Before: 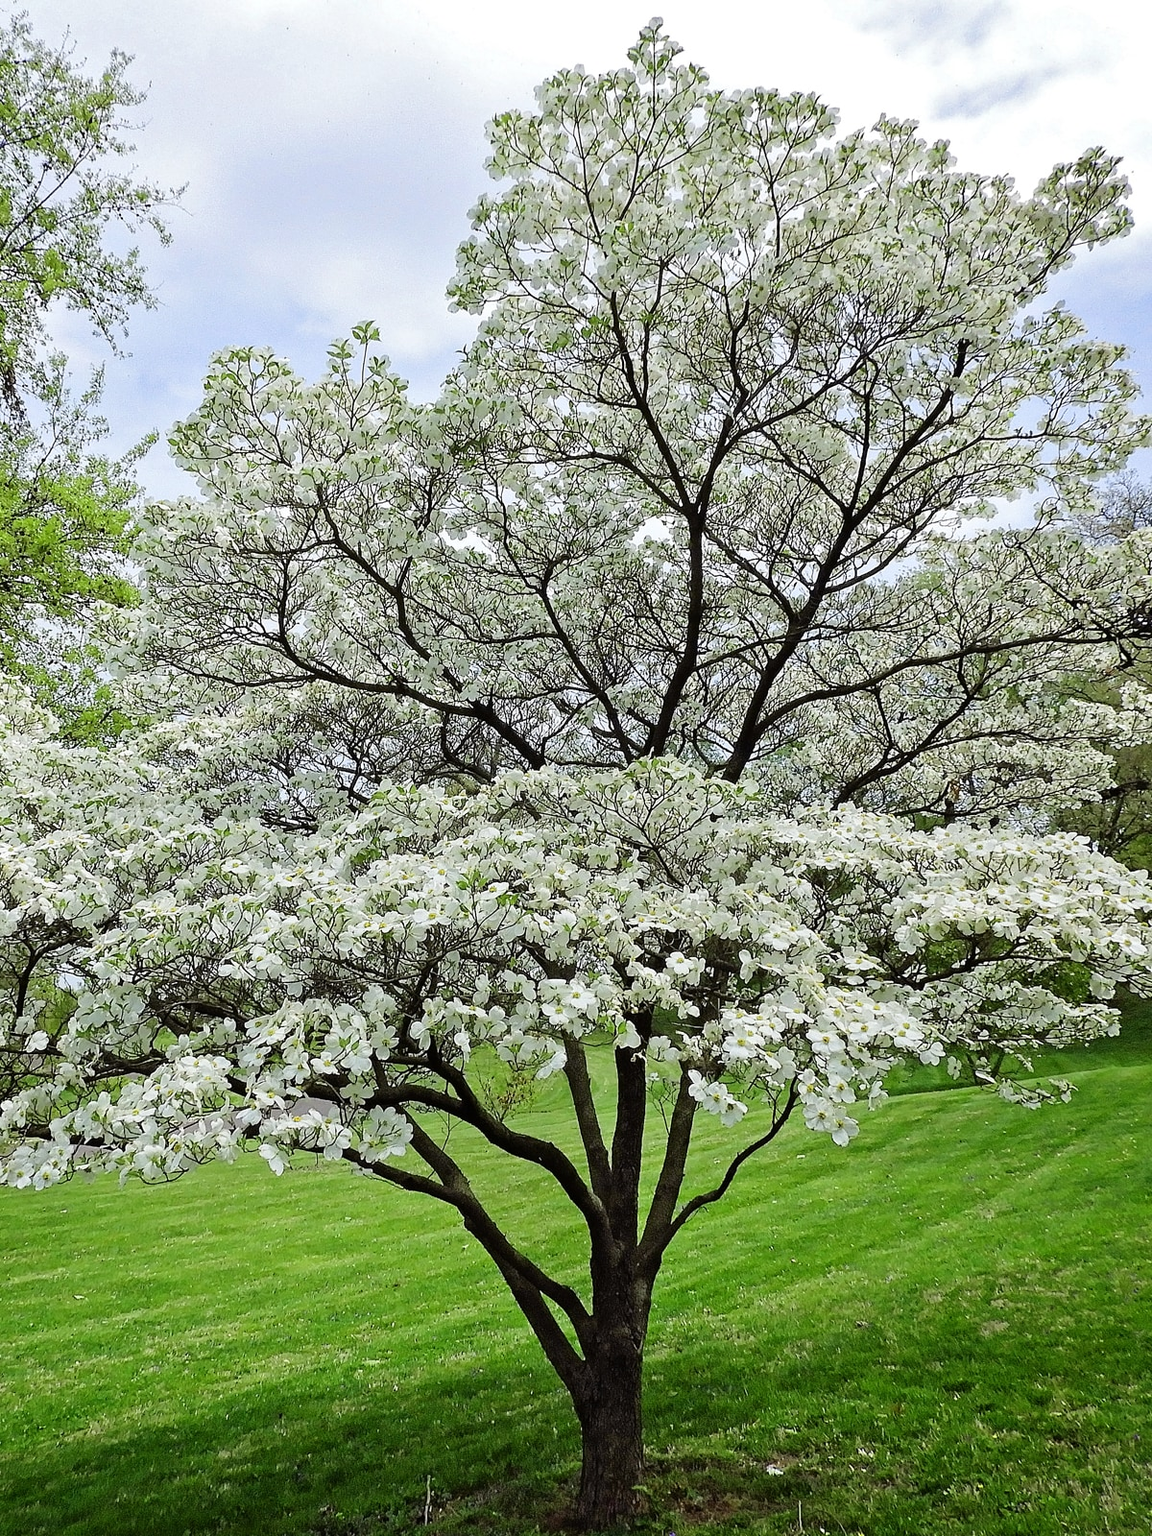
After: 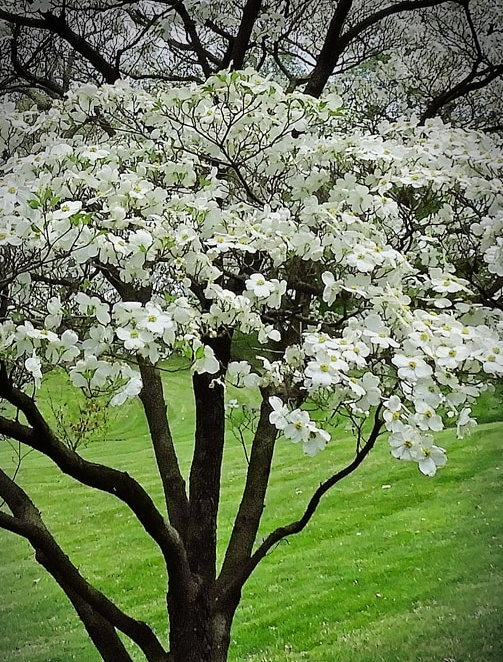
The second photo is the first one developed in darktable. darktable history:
crop: left 37.381%, top 44.892%, right 20.687%, bottom 13.718%
vignetting: fall-off start 87.42%, brightness -0.726, saturation -0.489, center (-0.034, 0.142), automatic ratio true
